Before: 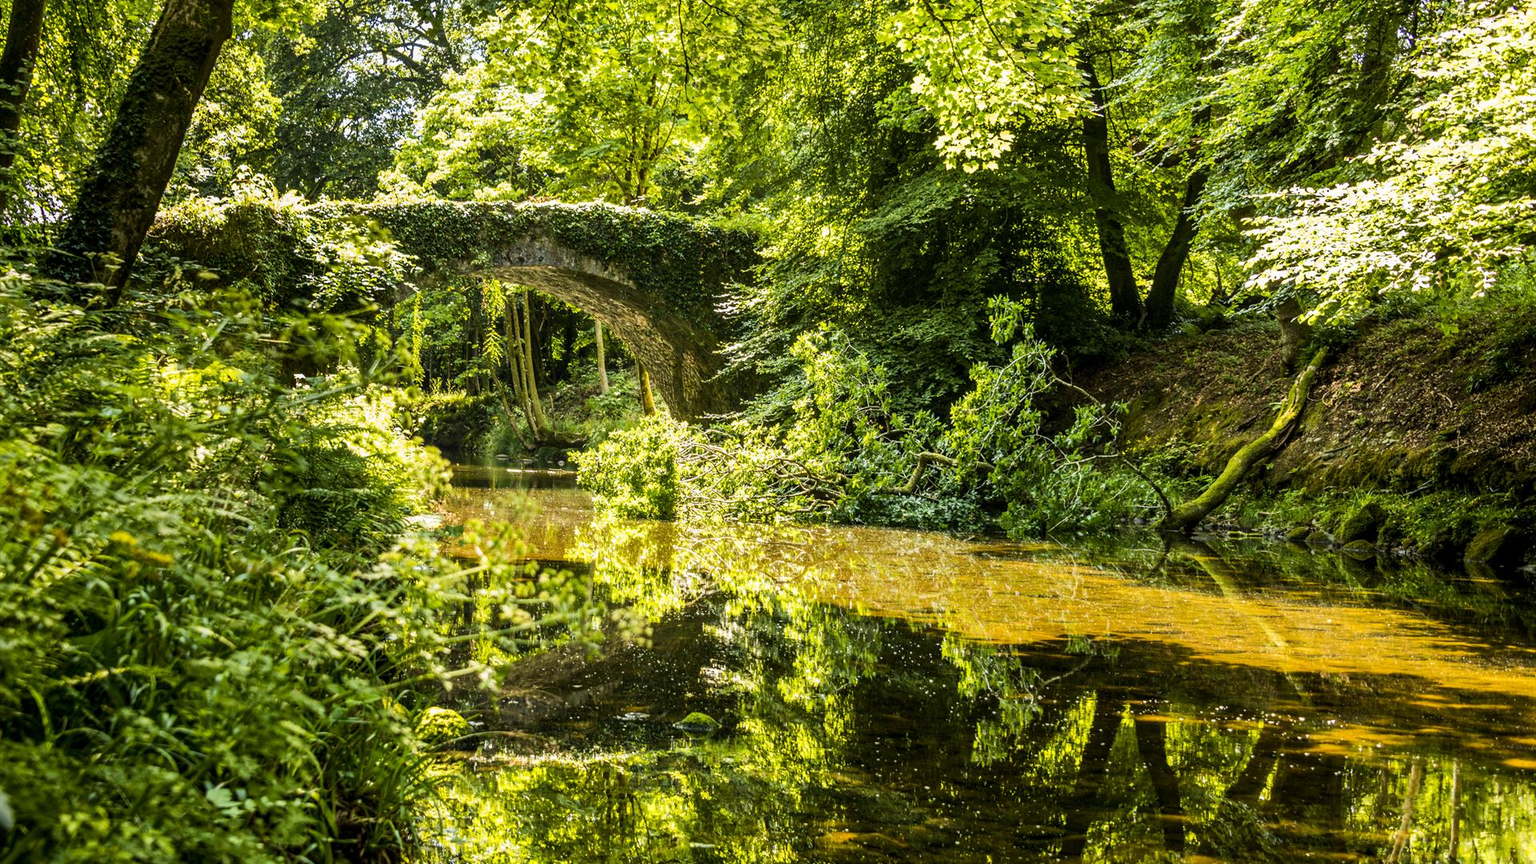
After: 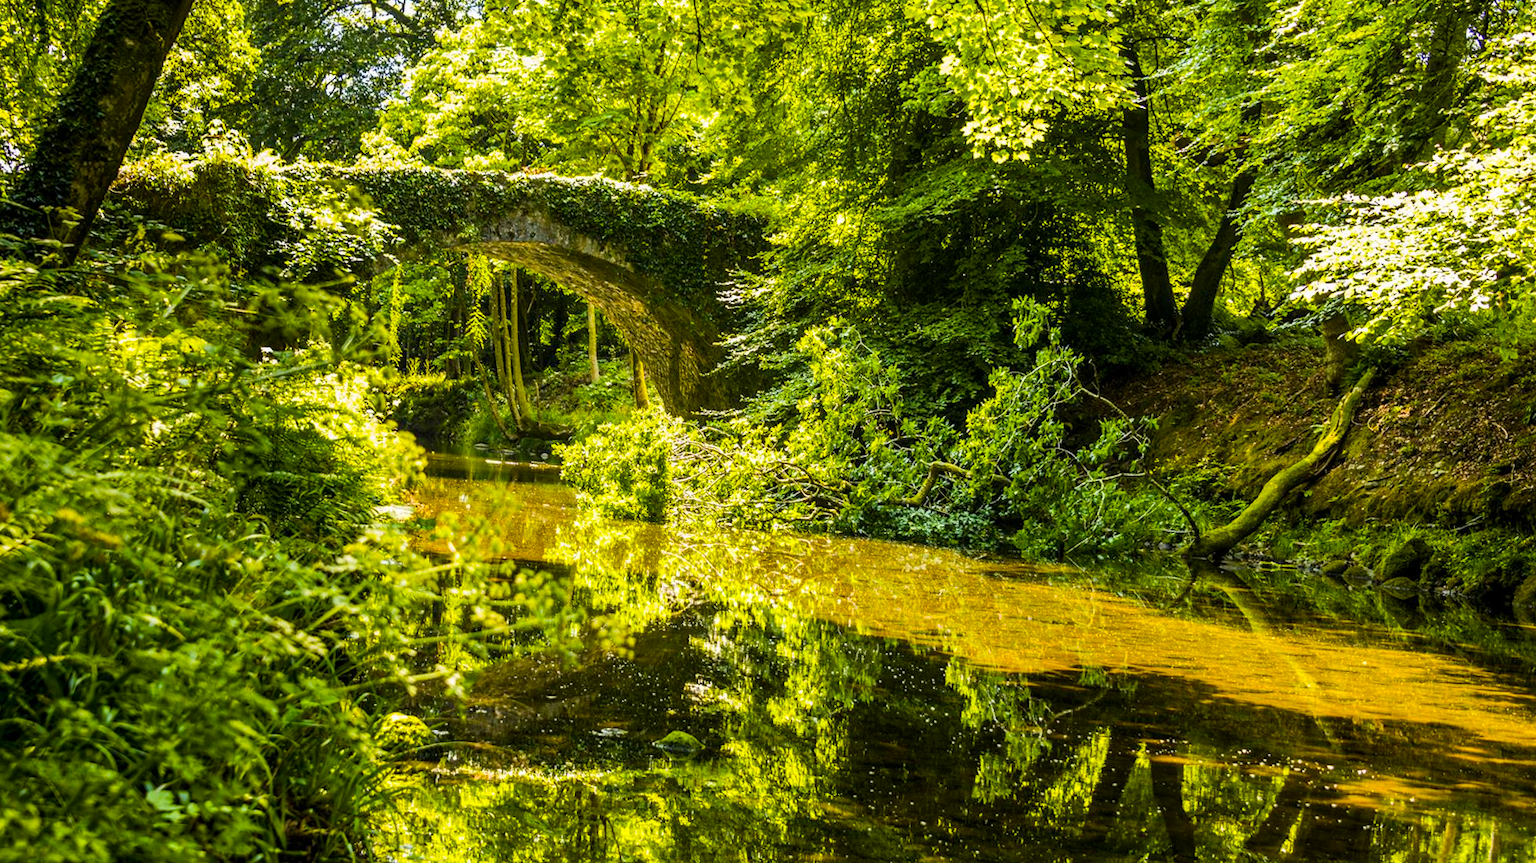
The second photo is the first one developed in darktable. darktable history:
crop and rotate: angle -2.55°
color balance rgb: power › hue 309.49°, linear chroma grading › global chroma 14.502%, perceptual saturation grading › global saturation 30.605%
